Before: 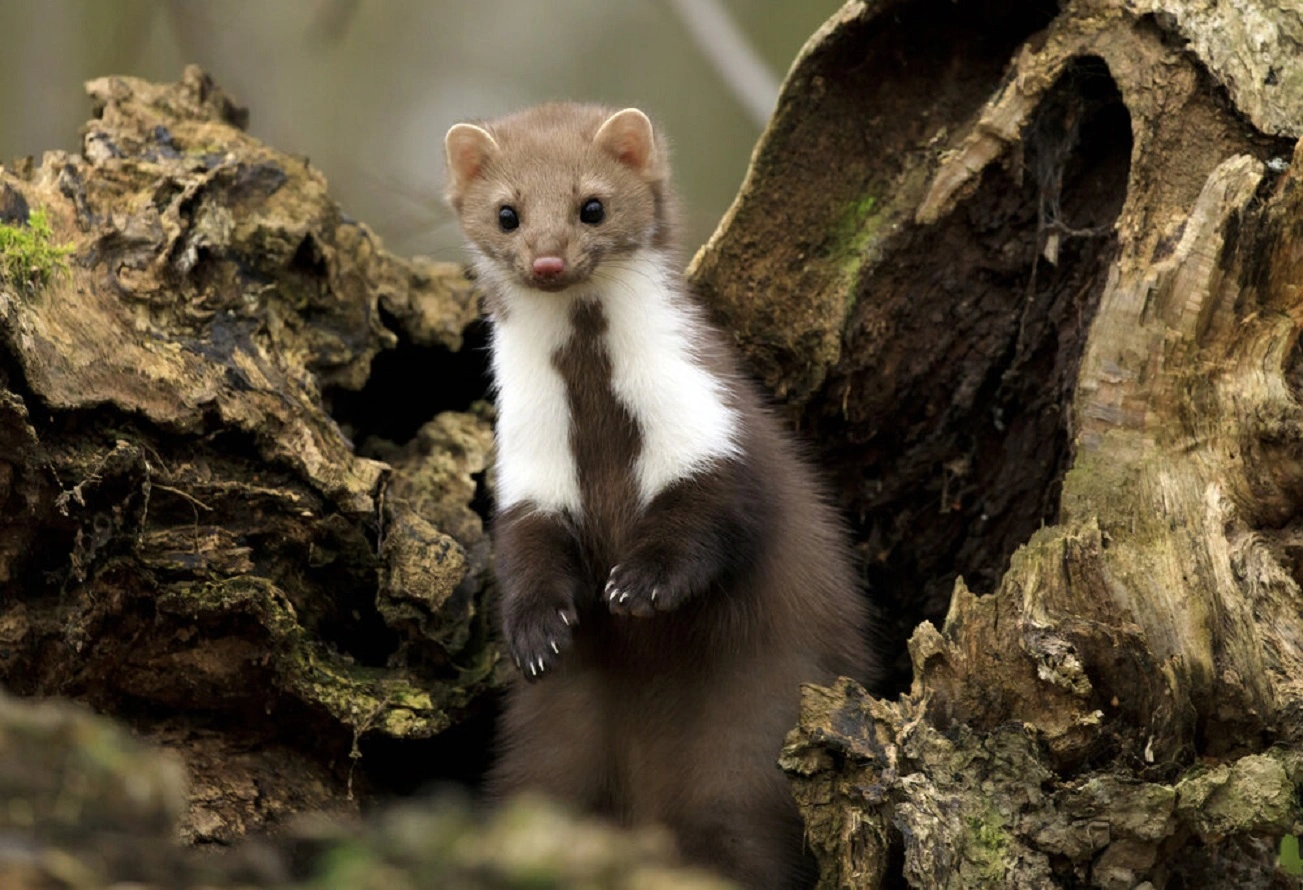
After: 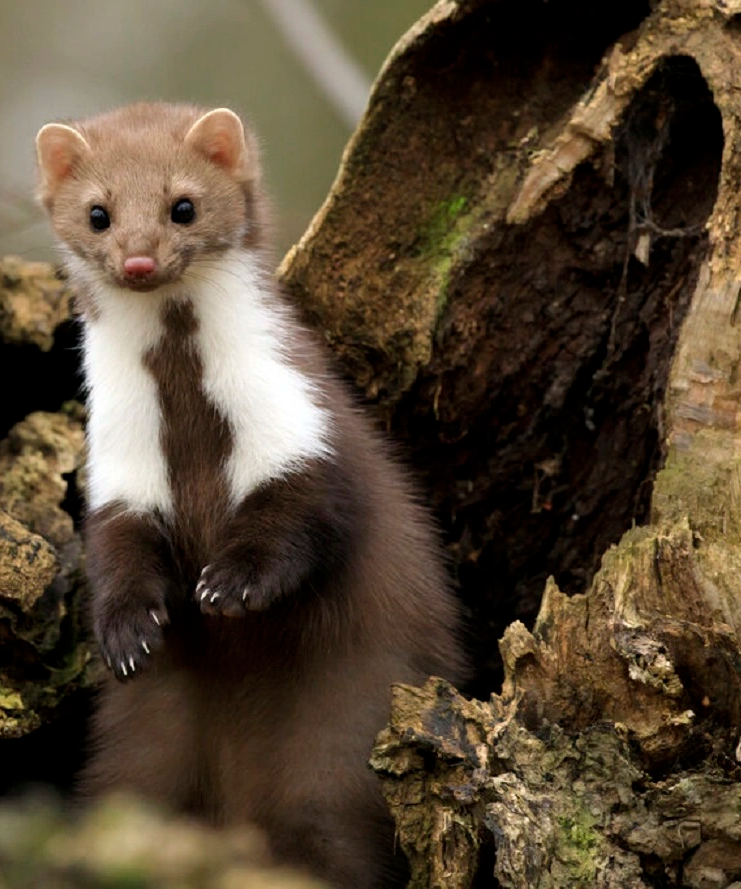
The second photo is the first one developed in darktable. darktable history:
crop: left 31.445%, top 0.016%, right 11.61%
